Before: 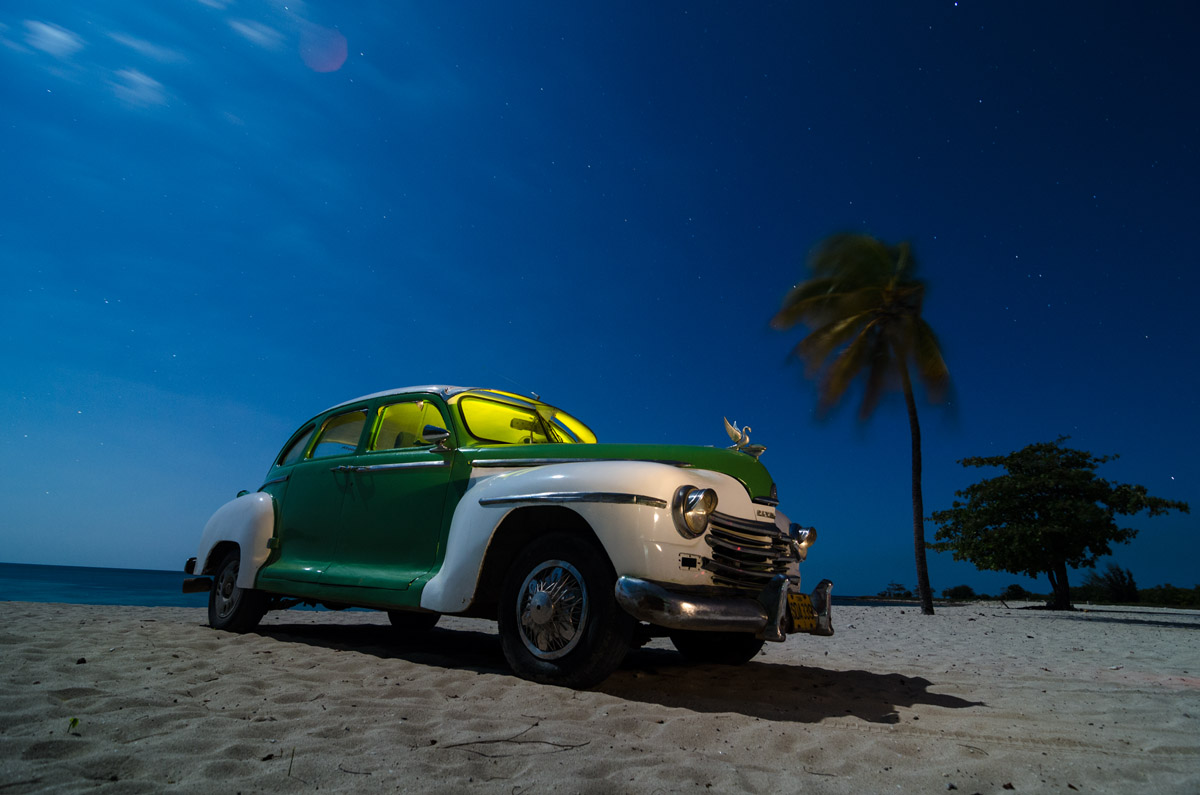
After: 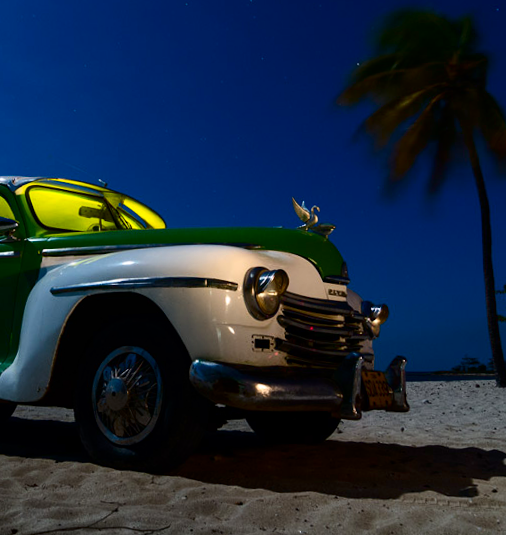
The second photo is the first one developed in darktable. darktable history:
contrast brightness saturation: contrast 0.19, brightness -0.11, saturation 0.21
rotate and perspective: rotation -2.12°, lens shift (vertical) 0.009, lens shift (horizontal) -0.008, automatic cropping original format, crop left 0.036, crop right 0.964, crop top 0.05, crop bottom 0.959
crop: left 35.432%, top 26.233%, right 20.145%, bottom 3.432%
